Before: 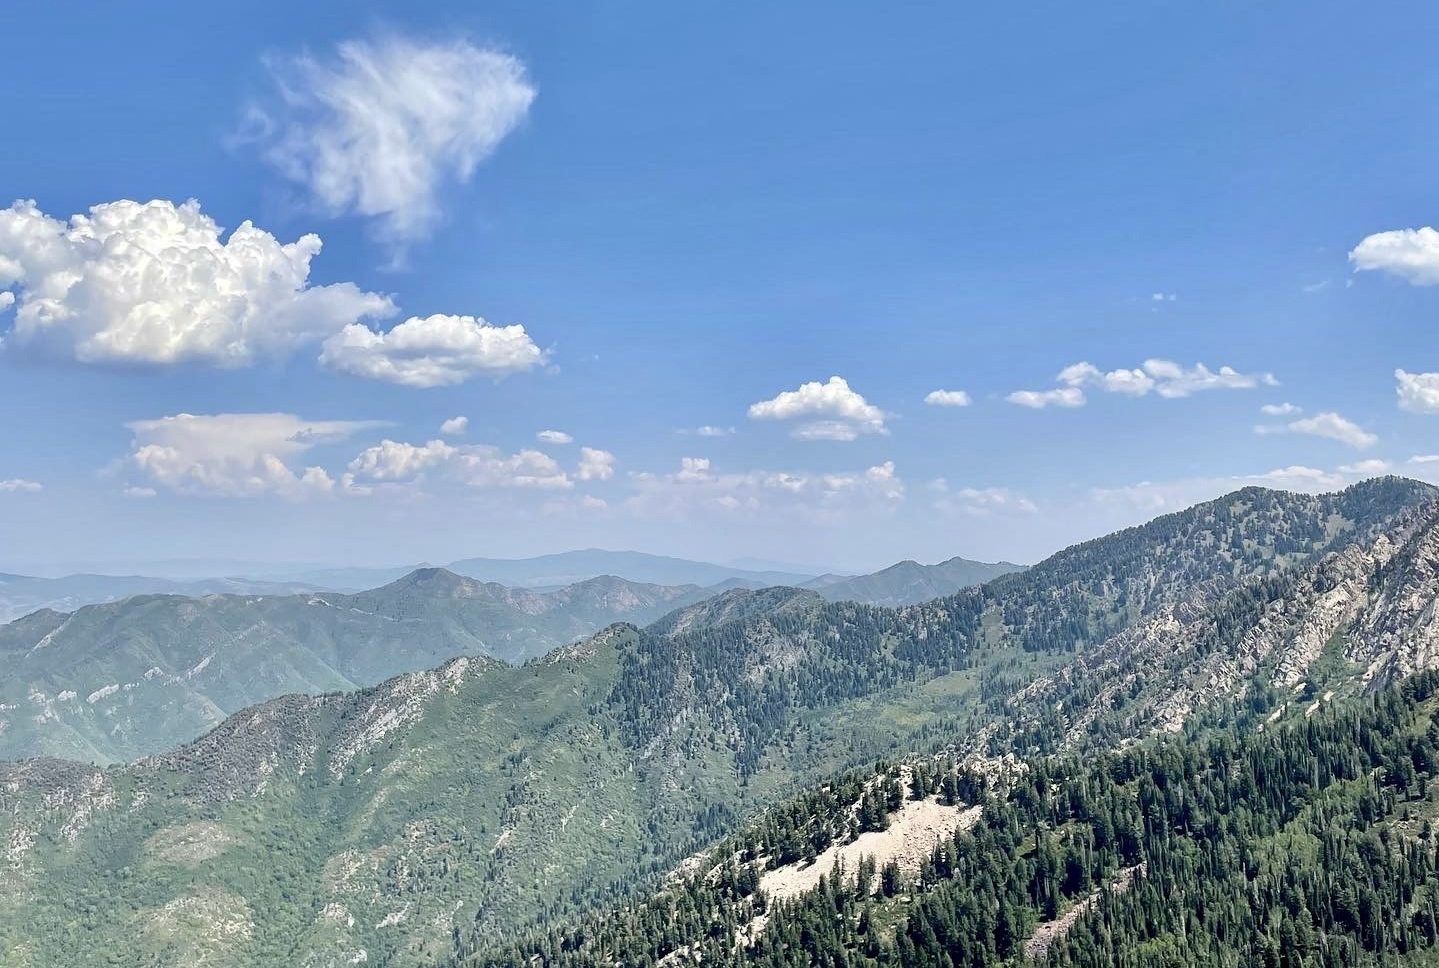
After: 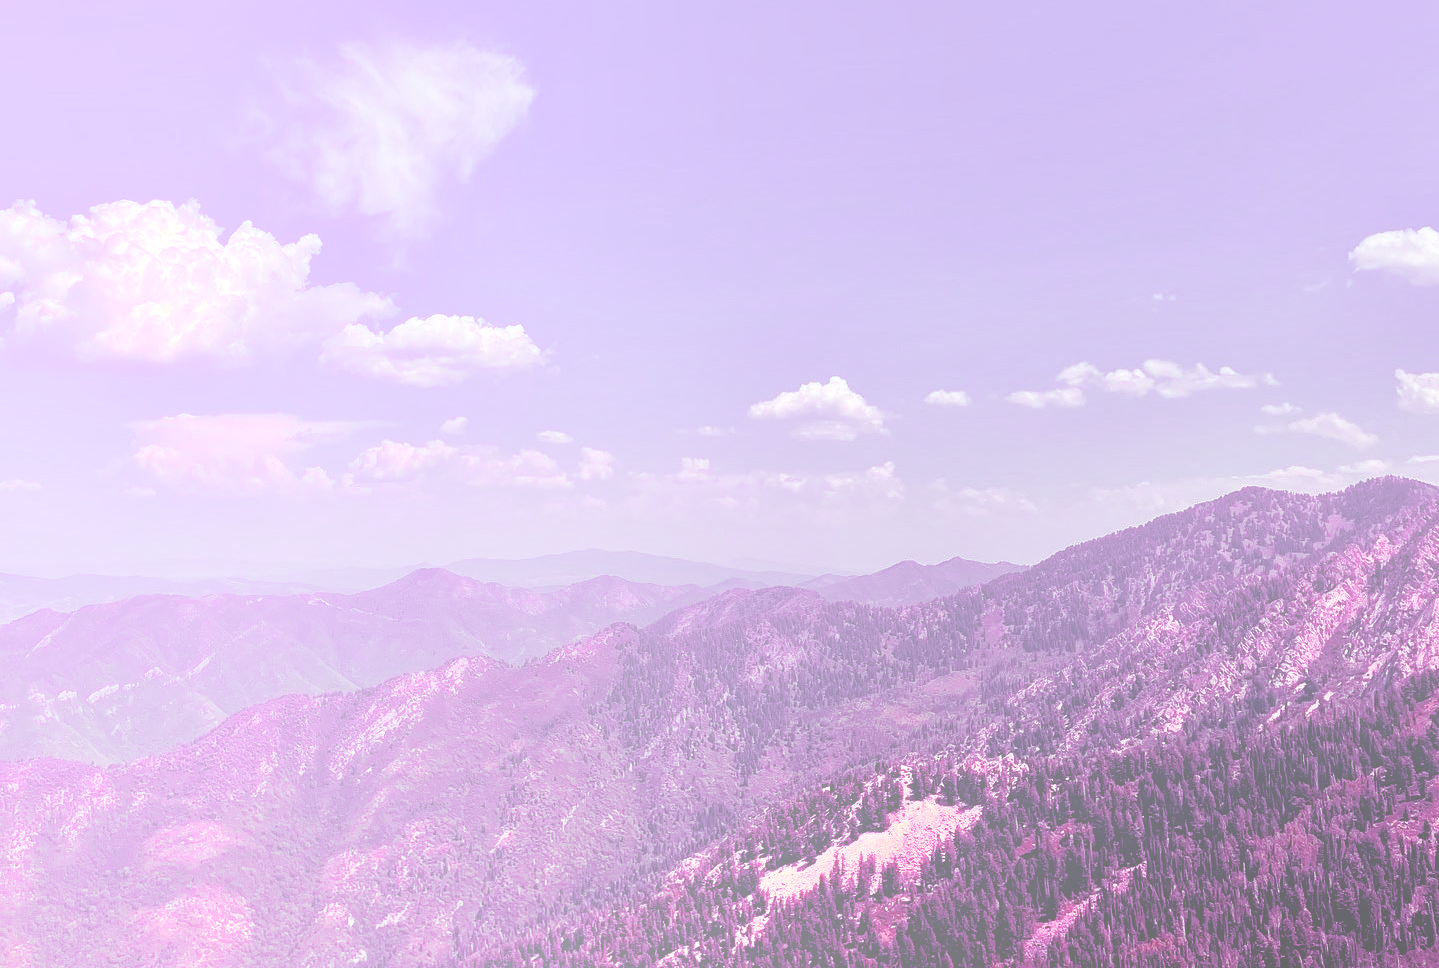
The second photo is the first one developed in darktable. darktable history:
color zones: curves: ch1 [(0, 0.638) (0.193, 0.442) (0.286, 0.15) (0.429, 0.14) (0.571, 0.142) (0.714, 0.154) (0.857, 0.175) (1, 0.638)]
exposure: black level correction 0.001, compensate highlight preservation false
bloom: size 70%, threshold 25%, strength 70%
color balance: mode lift, gamma, gain (sRGB), lift [1, 1, 0.101, 1]
